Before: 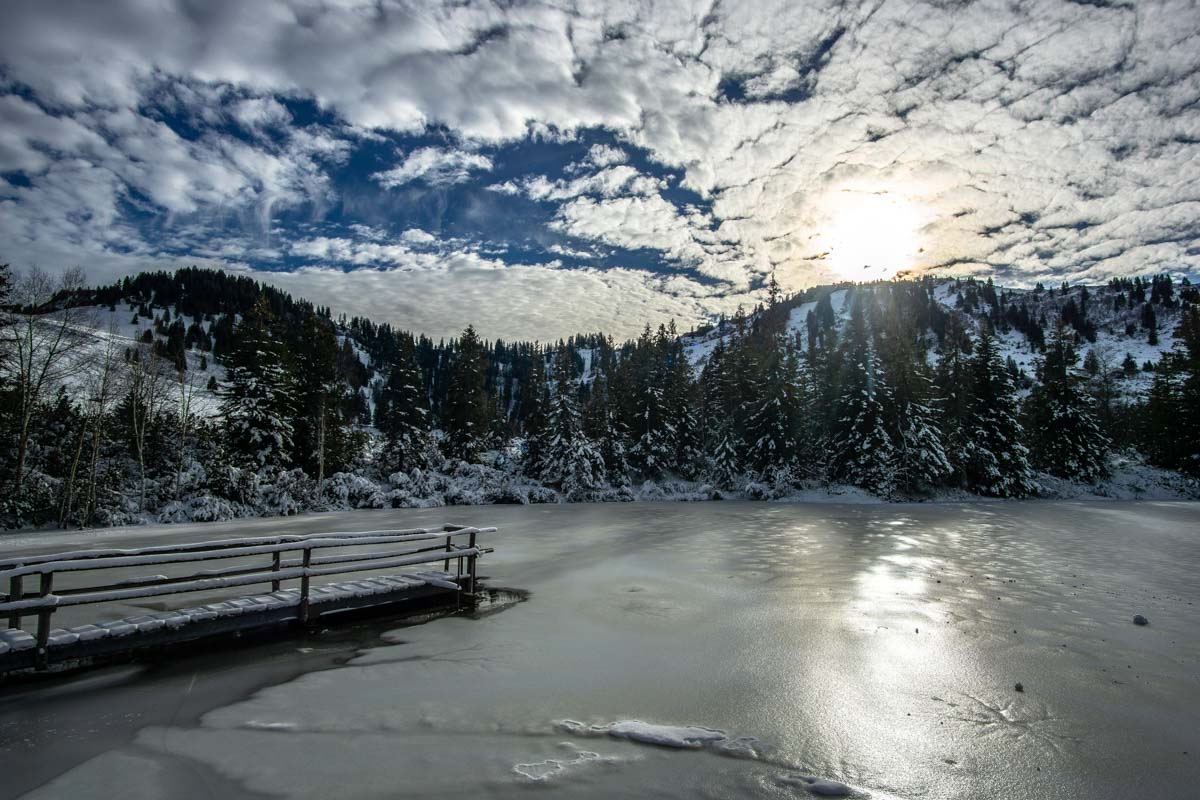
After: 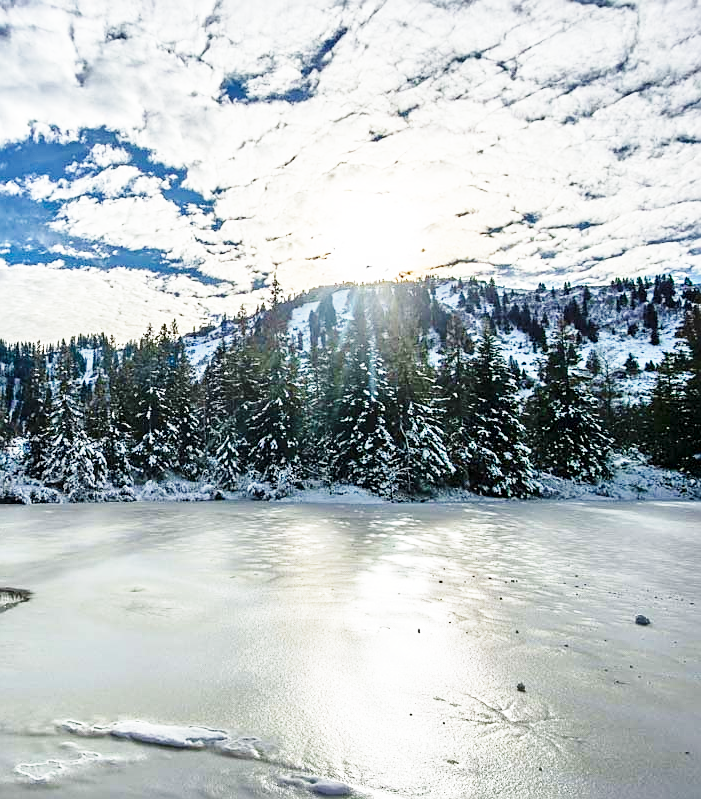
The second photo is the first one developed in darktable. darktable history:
crop: left 41.518%
base curve: curves: ch0 [(0, 0) (0.018, 0.026) (0.143, 0.37) (0.33, 0.731) (0.458, 0.853) (0.735, 0.965) (0.905, 0.986) (1, 1)], preserve colors none
sharpen: on, module defaults
tone equalizer: -8 EV 0.961 EV, -7 EV 0.962 EV, -6 EV 0.989 EV, -5 EV 0.98 EV, -4 EV 1.02 EV, -3 EV 0.721 EV, -2 EV 0.52 EV, -1 EV 0.275 EV
